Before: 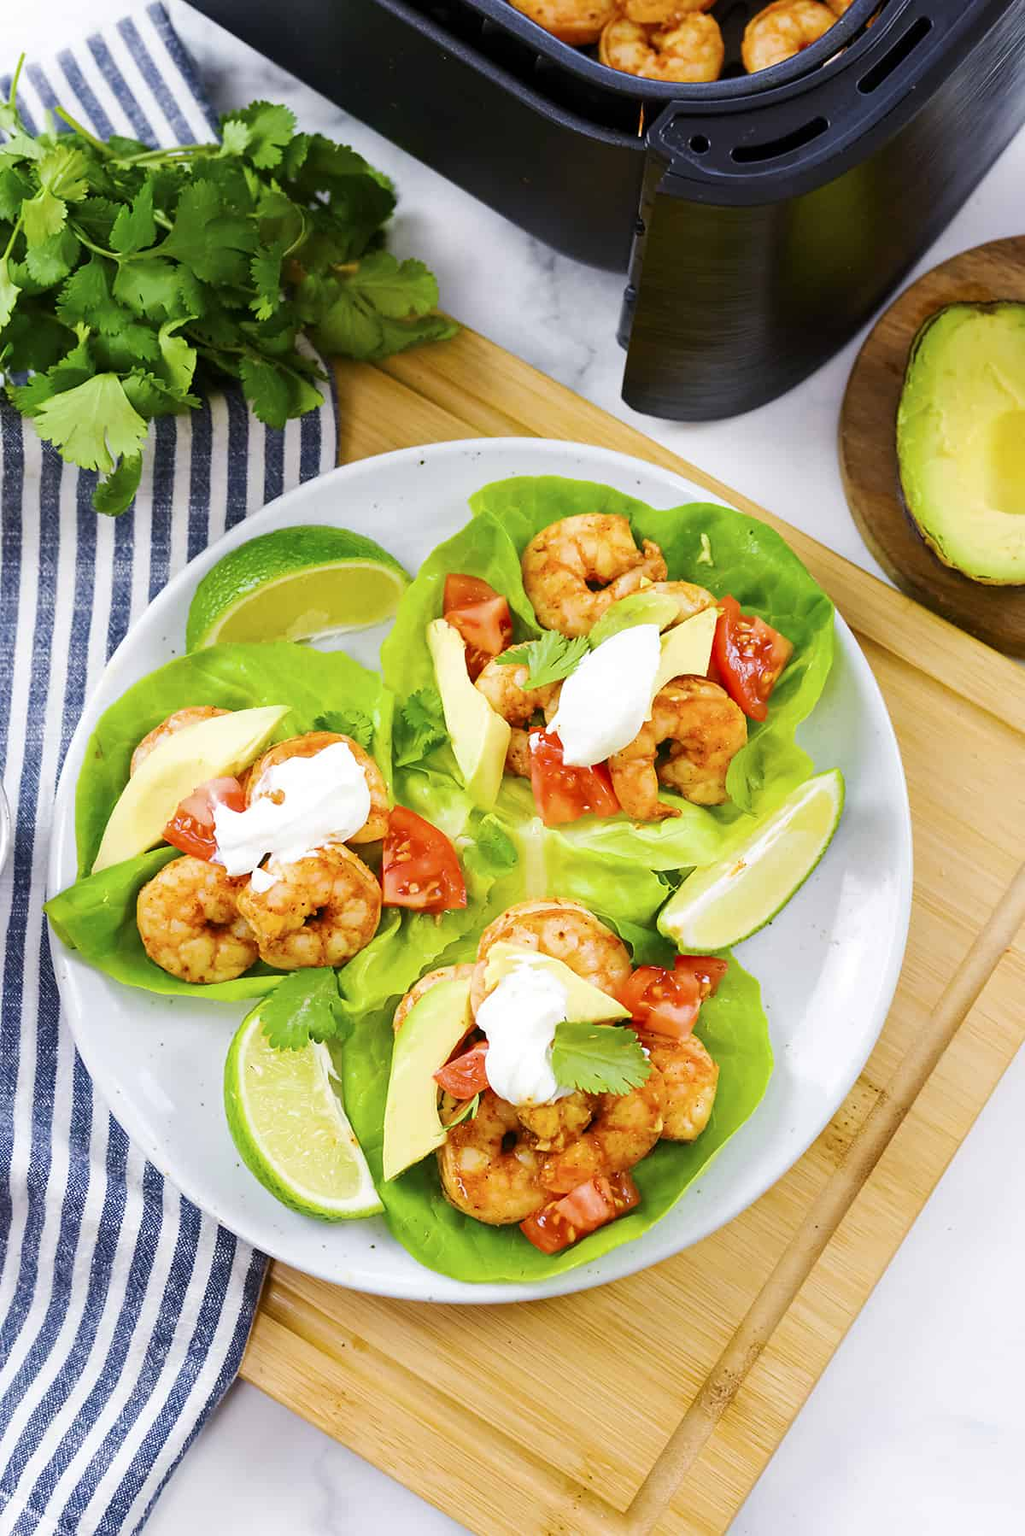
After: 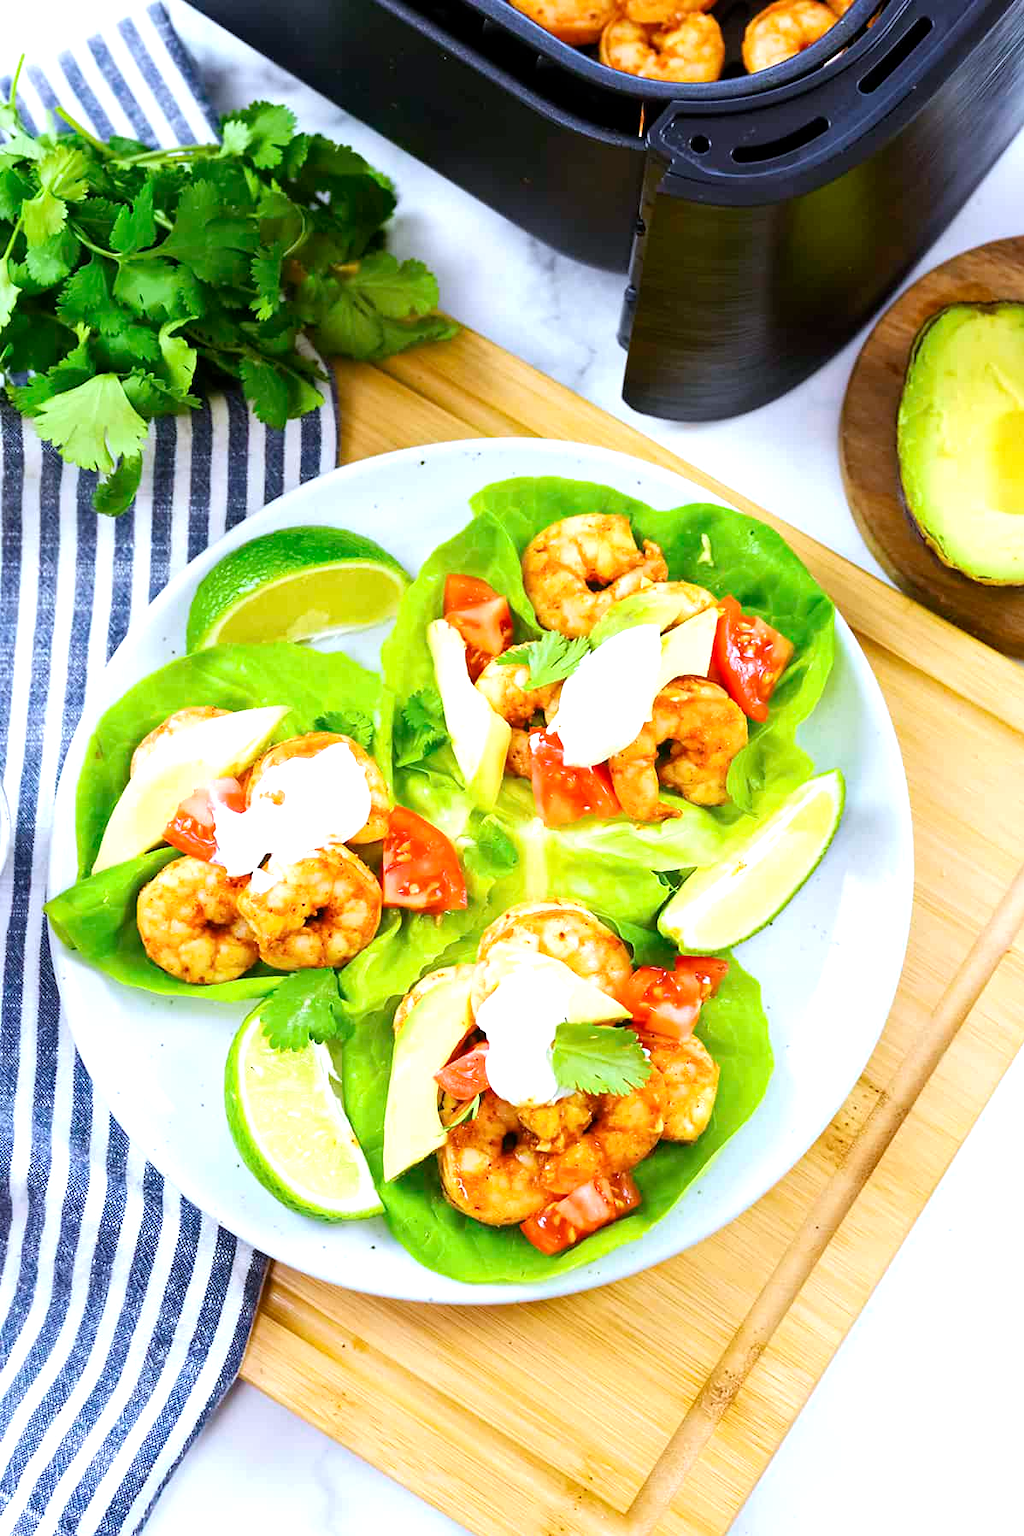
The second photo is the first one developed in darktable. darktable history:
exposure: exposure 0.6 EV, compensate highlight preservation false
white balance: red 0.954, blue 1.079
